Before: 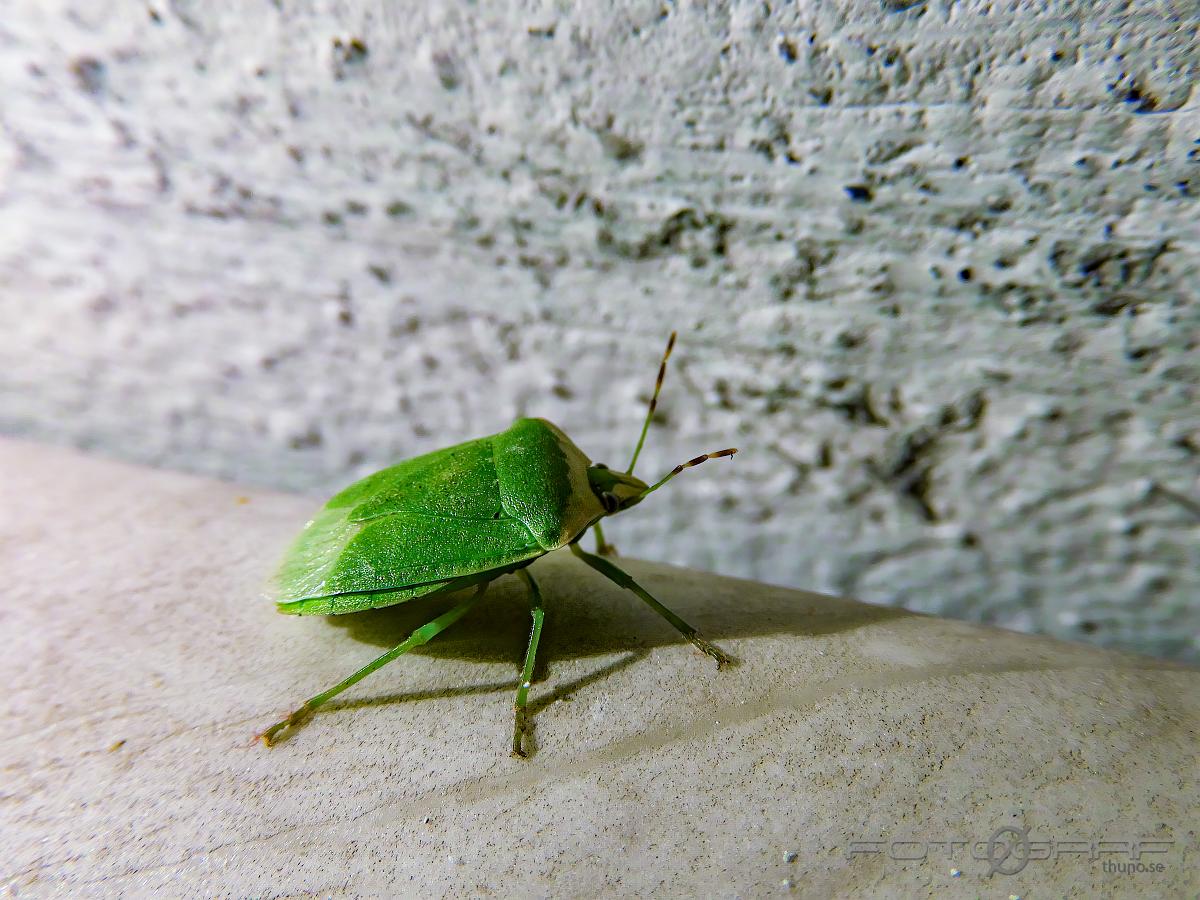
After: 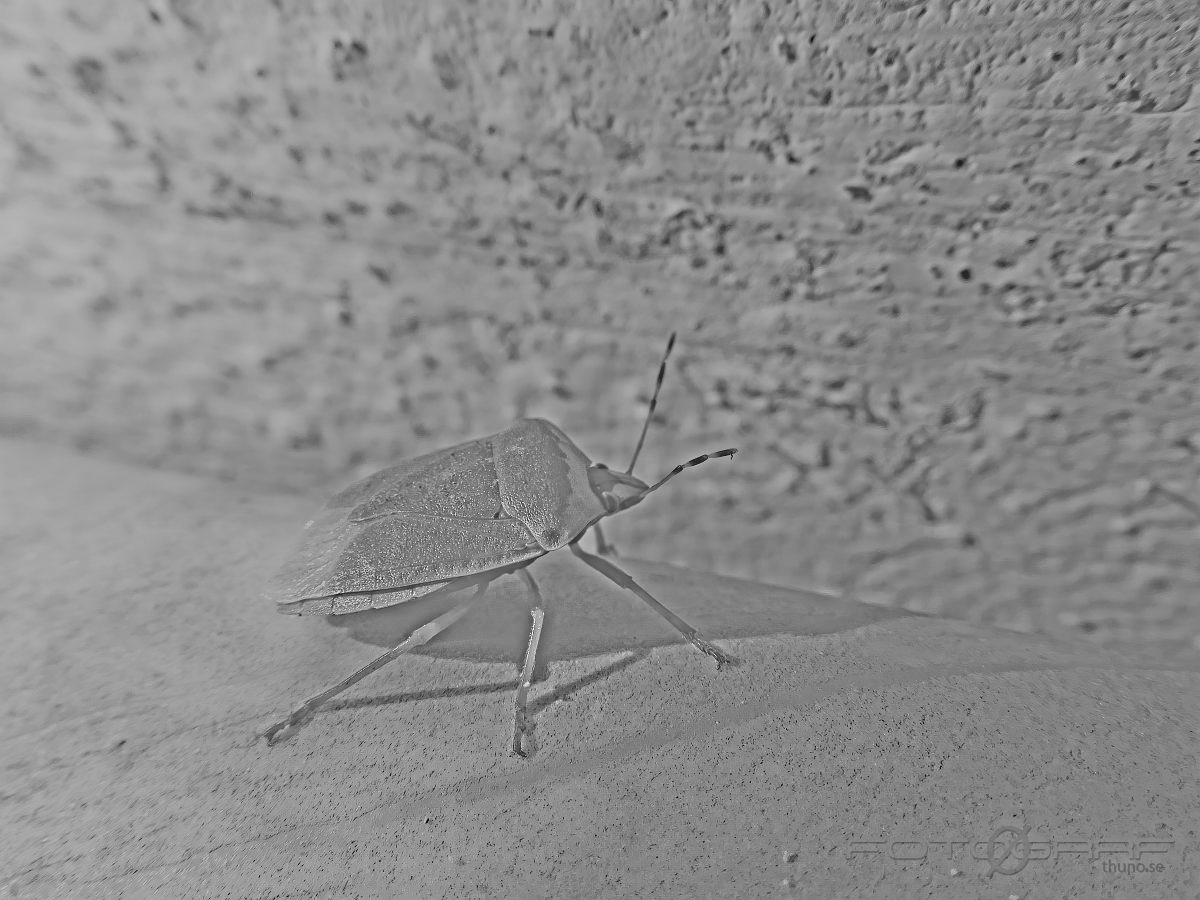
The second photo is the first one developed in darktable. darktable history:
exposure: black level correction 0, exposure 1.45 EV, compensate exposure bias true, compensate highlight preservation false
tone curve: curves: ch0 [(0, 0) (0.003, 0.018) (0.011, 0.024) (0.025, 0.038) (0.044, 0.067) (0.069, 0.098) (0.1, 0.13) (0.136, 0.165) (0.177, 0.205) (0.224, 0.249) (0.277, 0.304) (0.335, 0.365) (0.399, 0.432) (0.468, 0.505) (0.543, 0.579) (0.623, 0.652) (0.709, 0.725) (0.801, 0.802) (0.898, 0.876) (1, 1)], preserve colors none
highpass: sharpness 25.84%, contrast boost 14.94%
